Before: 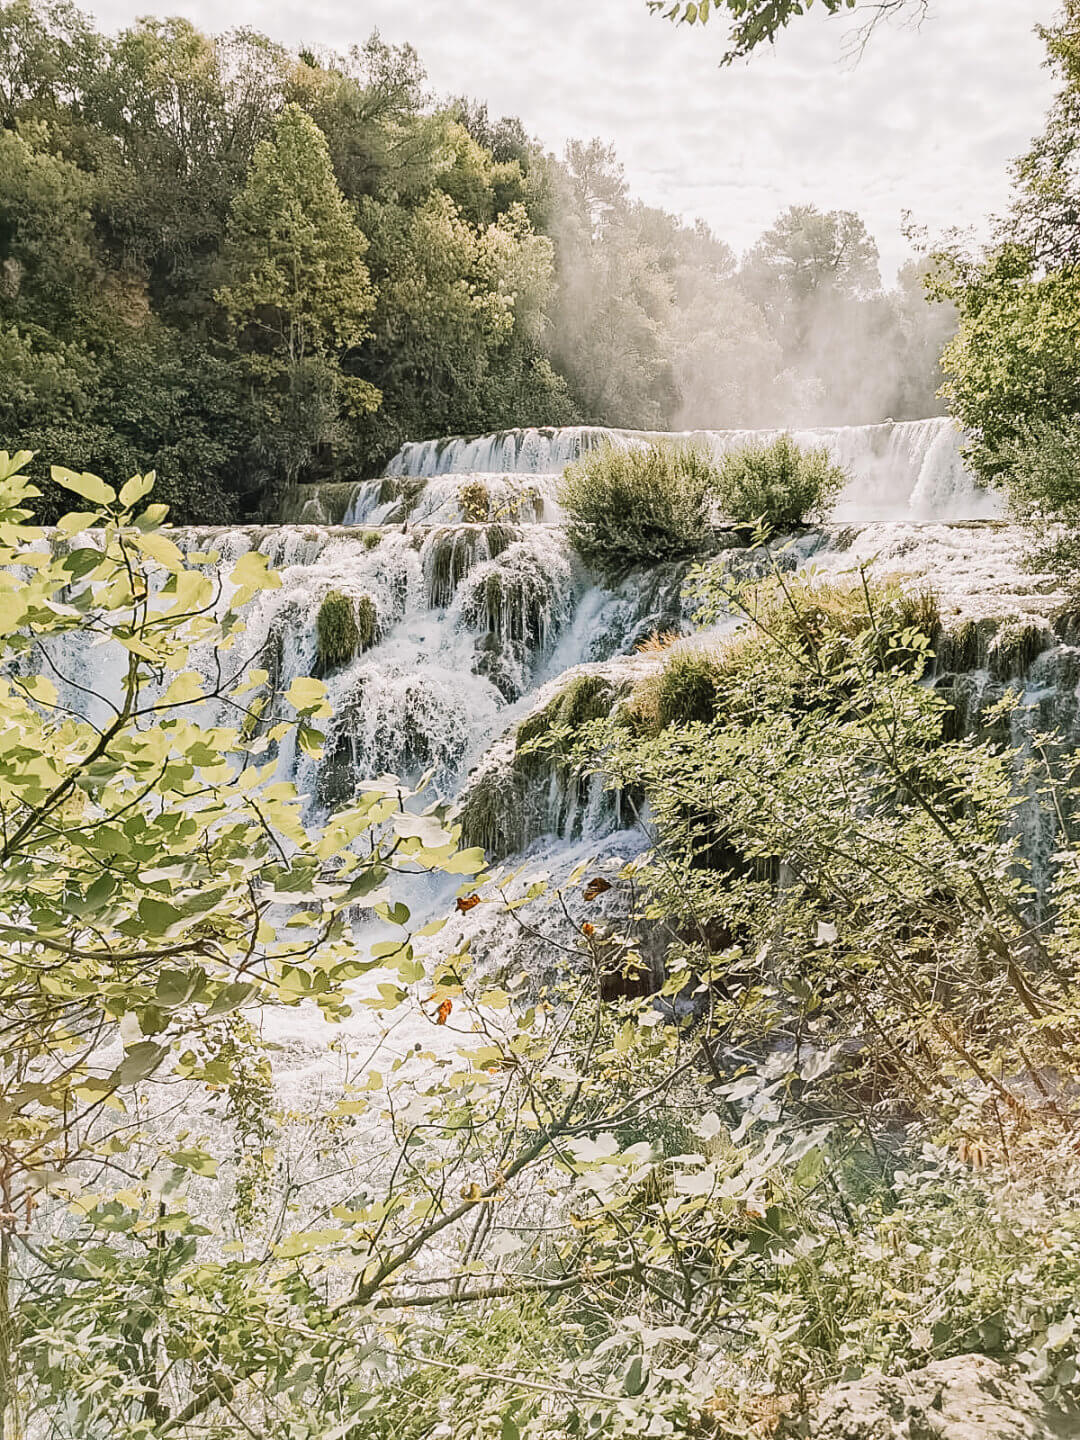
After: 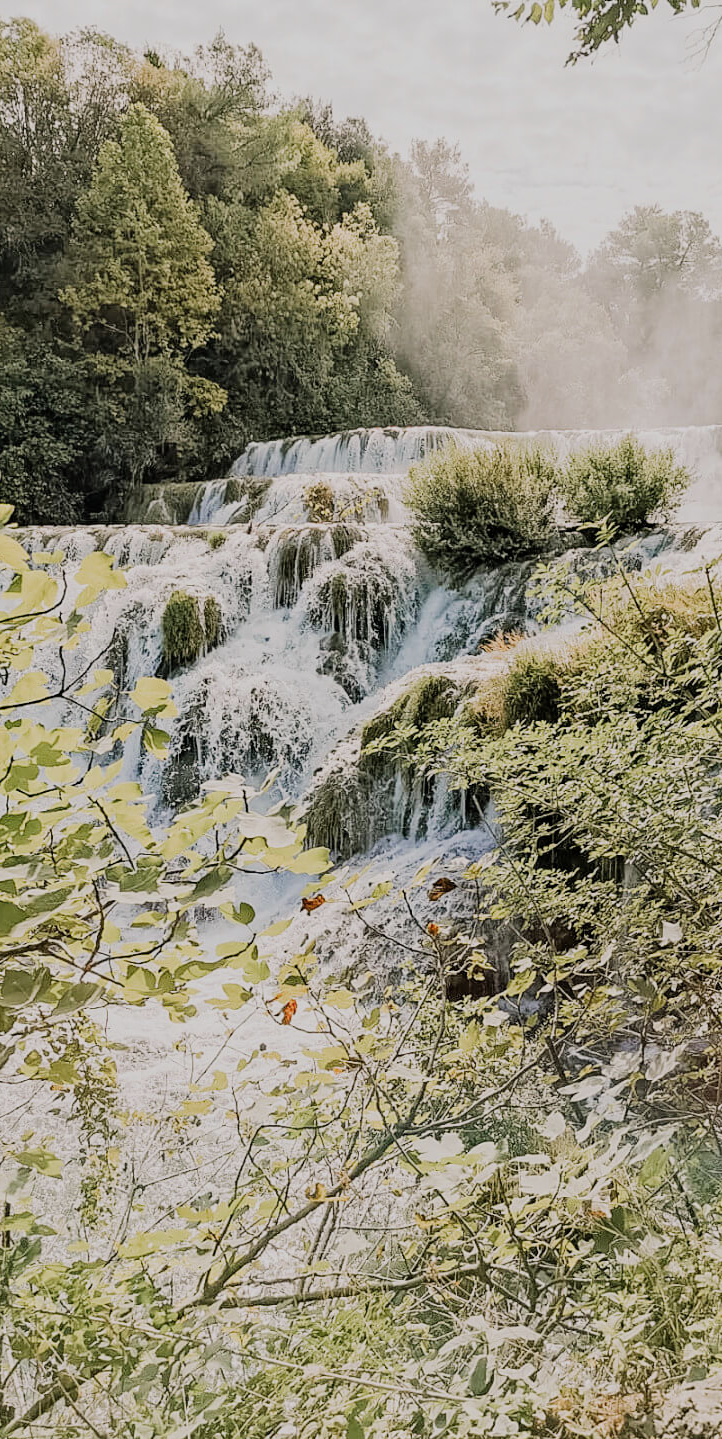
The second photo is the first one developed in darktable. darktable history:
tone equalizer: on, module defaults
filmic rgb: black relative exposure -7.65 EV, white relative exposure 4.56 EV, hardness 3.61
crop and rotate: left 14.441%, right 18.652%
